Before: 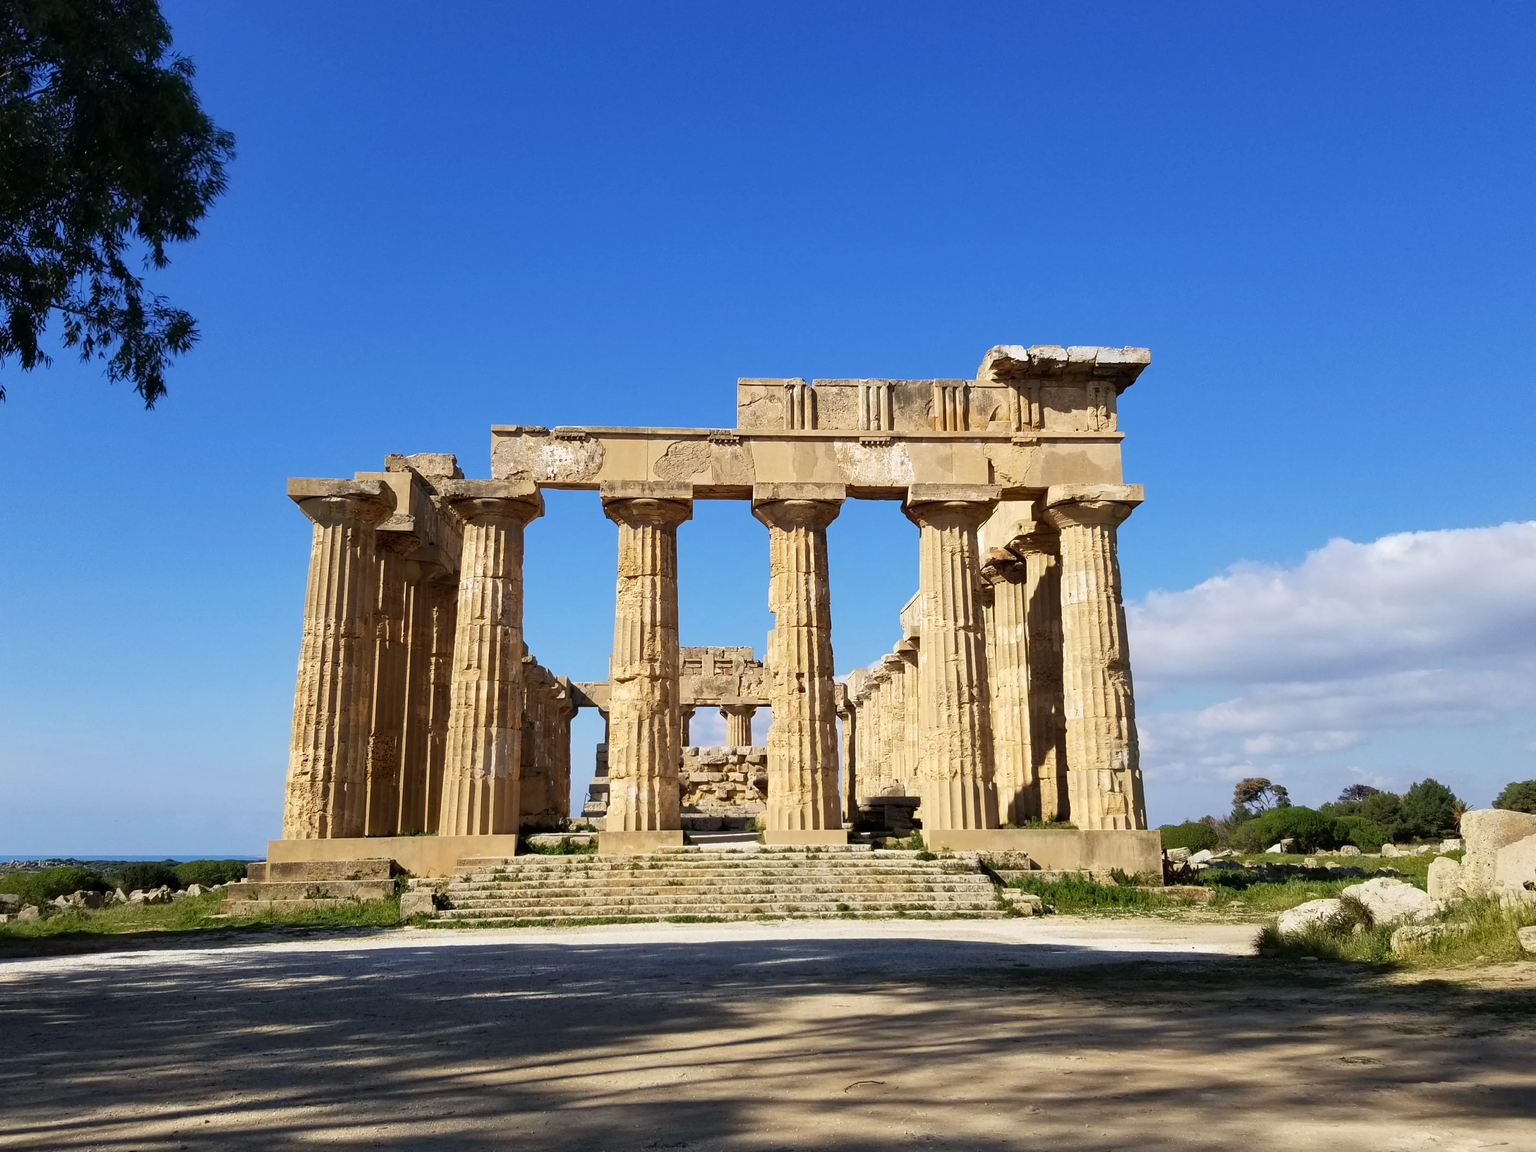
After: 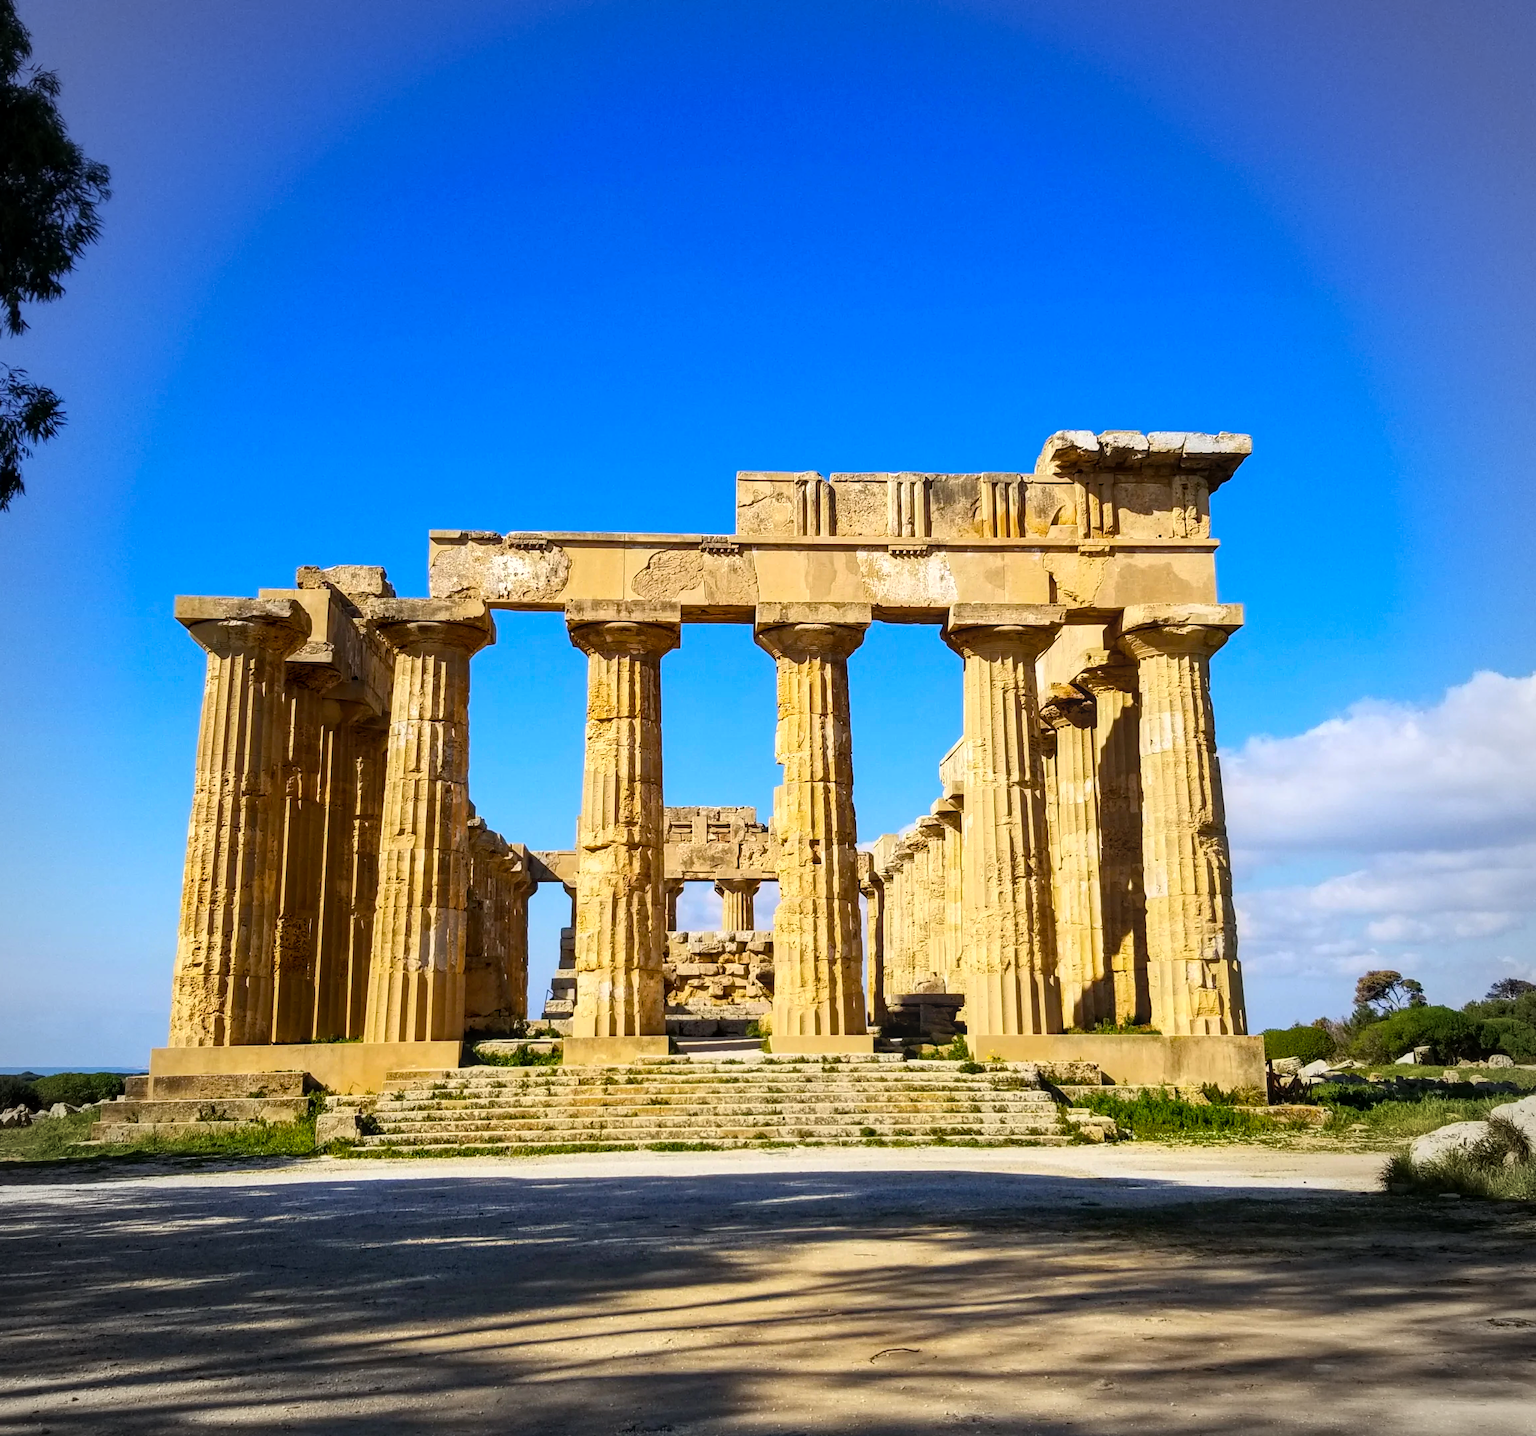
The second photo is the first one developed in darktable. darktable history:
crop and rotate: left 9.597%, right 10.195%
color balance rgb: linear chroma grading › global chroma 15%, perceptual saturation grading › global saturation 30%
vignetting: fall-off radius 45%, brightness -0.33
contrast brightness saturation: contrast 0.15, brightness 0.05
local contrast: on, module defaults
